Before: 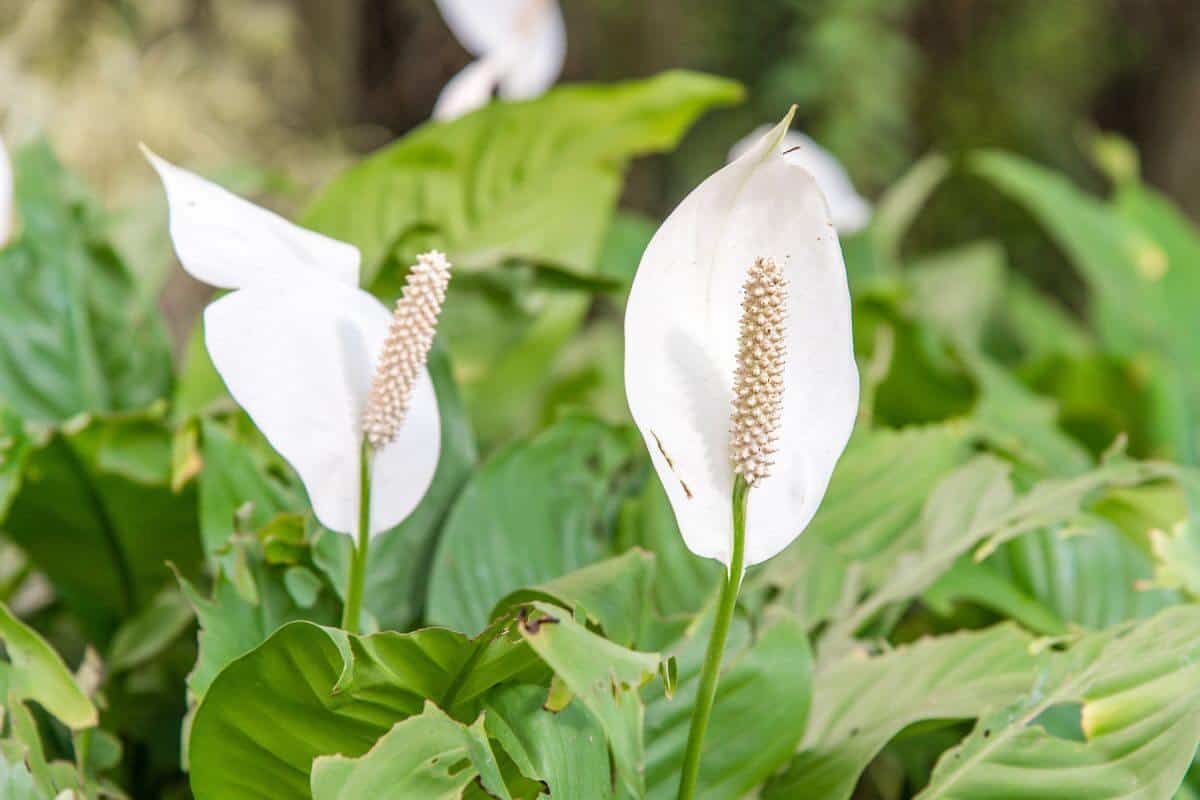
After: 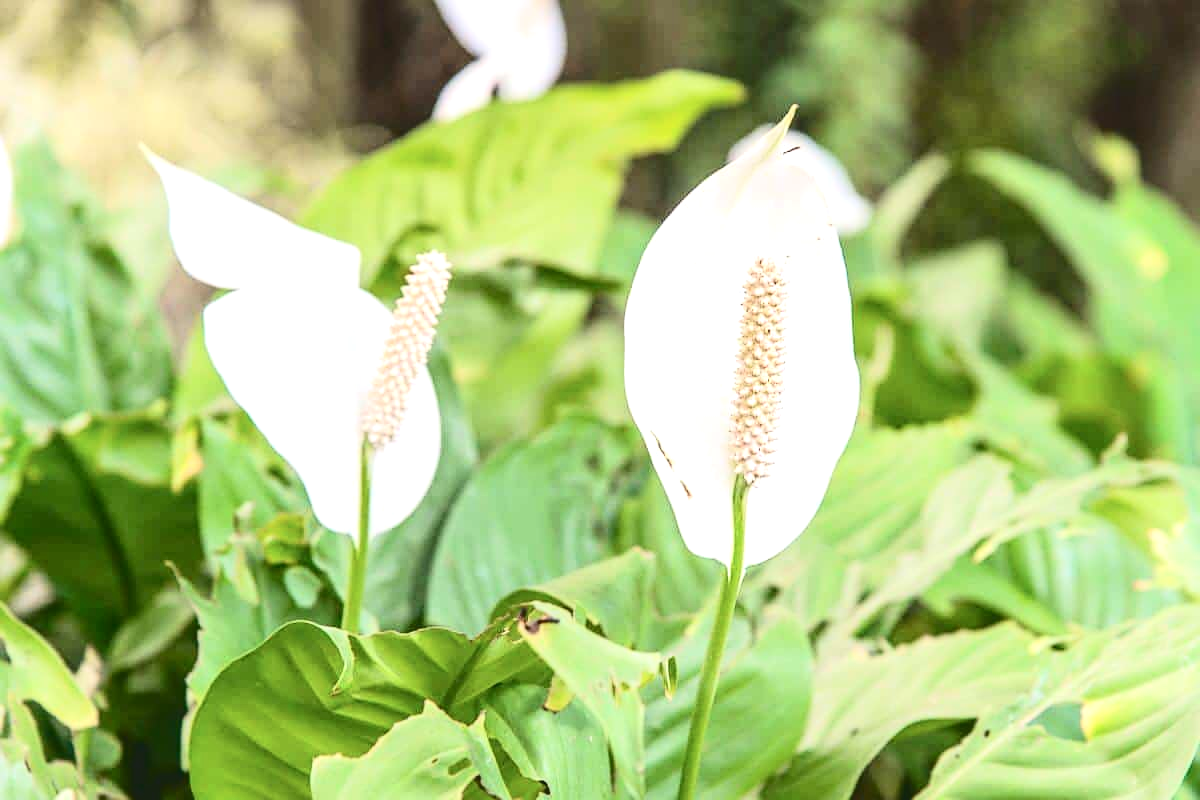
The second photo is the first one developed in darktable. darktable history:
tone curve: curves: ch0 [(0, 0) (0.003, 0.108) (0.011, 0.108) (0.025, 0.108) (0.044, 0.113) (0.069, 0.113) (0.1, 0.121) (0.136, 0.136) (0.177, 0.16) (0.224, 0.192) (0.277, 0.246) (0.335, 0.324) (0.399, 0.419) (0.468, 0.518) (0.543, 0.622) (0.623, 0.721) (0.709, 0.815) (0.801, 0.893) (0.898, 0.949) (1, 1)], color space Lab, independent channels, preserve colors none
exposure: black level correction 0, exposure 0.499 EV, compensate highlight preservation false
sharpen: amount 0.208
